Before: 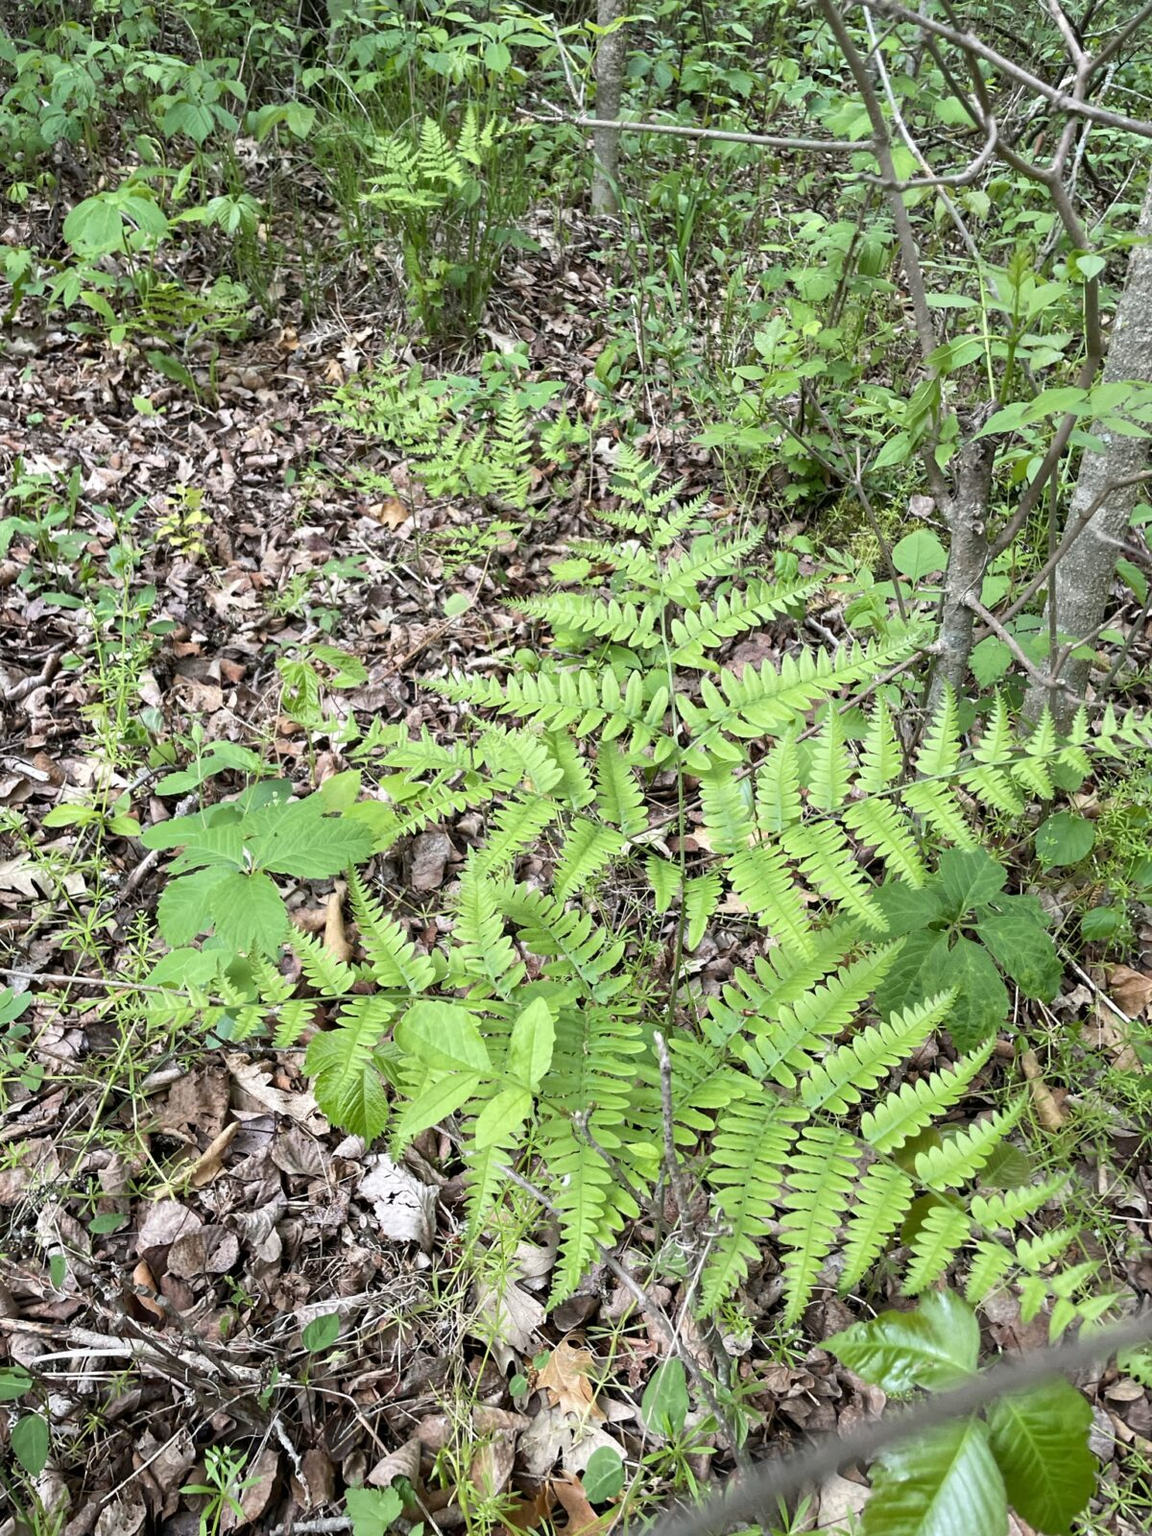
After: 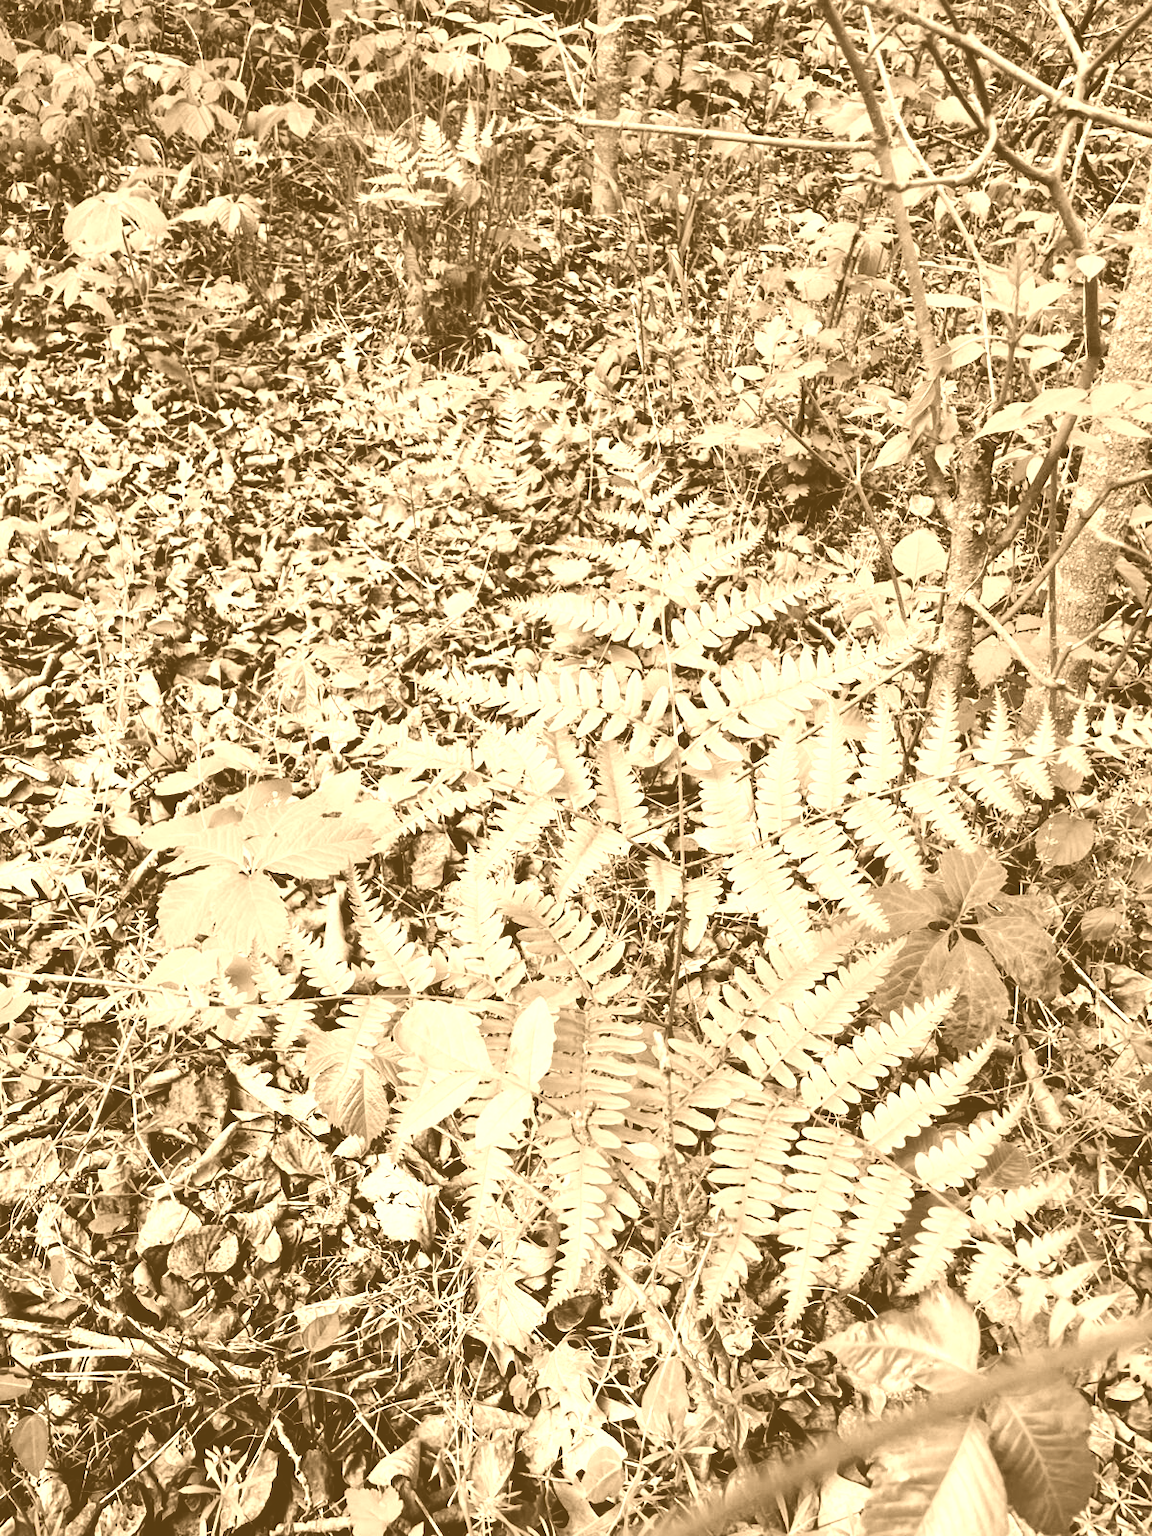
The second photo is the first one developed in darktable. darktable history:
tone equalizer: -8 EV -0.75 EV, -7 EV -0.7 EV, -6 EV -0.6 EV, -5 EV -0.4 EV, -3 EV 0.4 EV, -2 EV 0.6 EV, -1 EV 0.7 EV, +0 EV 0.75 EV, edges refinement/feathering 500, mask exposure compensation -1.57 EV, preserve details no
colorize: hue 28.8°, source mix 100%
filmic rgb: middle gray luminance 29%, black relative exposure -10.3 EV, white relative exposure 5.5 EV, threshold 6 EV, target black luminance 0%, hardness 3.95, latitude 2.04%, contrast 1.132, highlights saturation mix 5%, shadows ↔ highlights balance 15.11%, preserve chrominance no, color science v3 (2019), use custom middle-gray values true, iterations of high-quality reconstruction 0, enable highlight reconstruction true
color balance rgb: perceptual saturation grading › global saturation 20%, perceptual saturation grading › highlights -25%, perceptual saturation grading › shadows 25%
